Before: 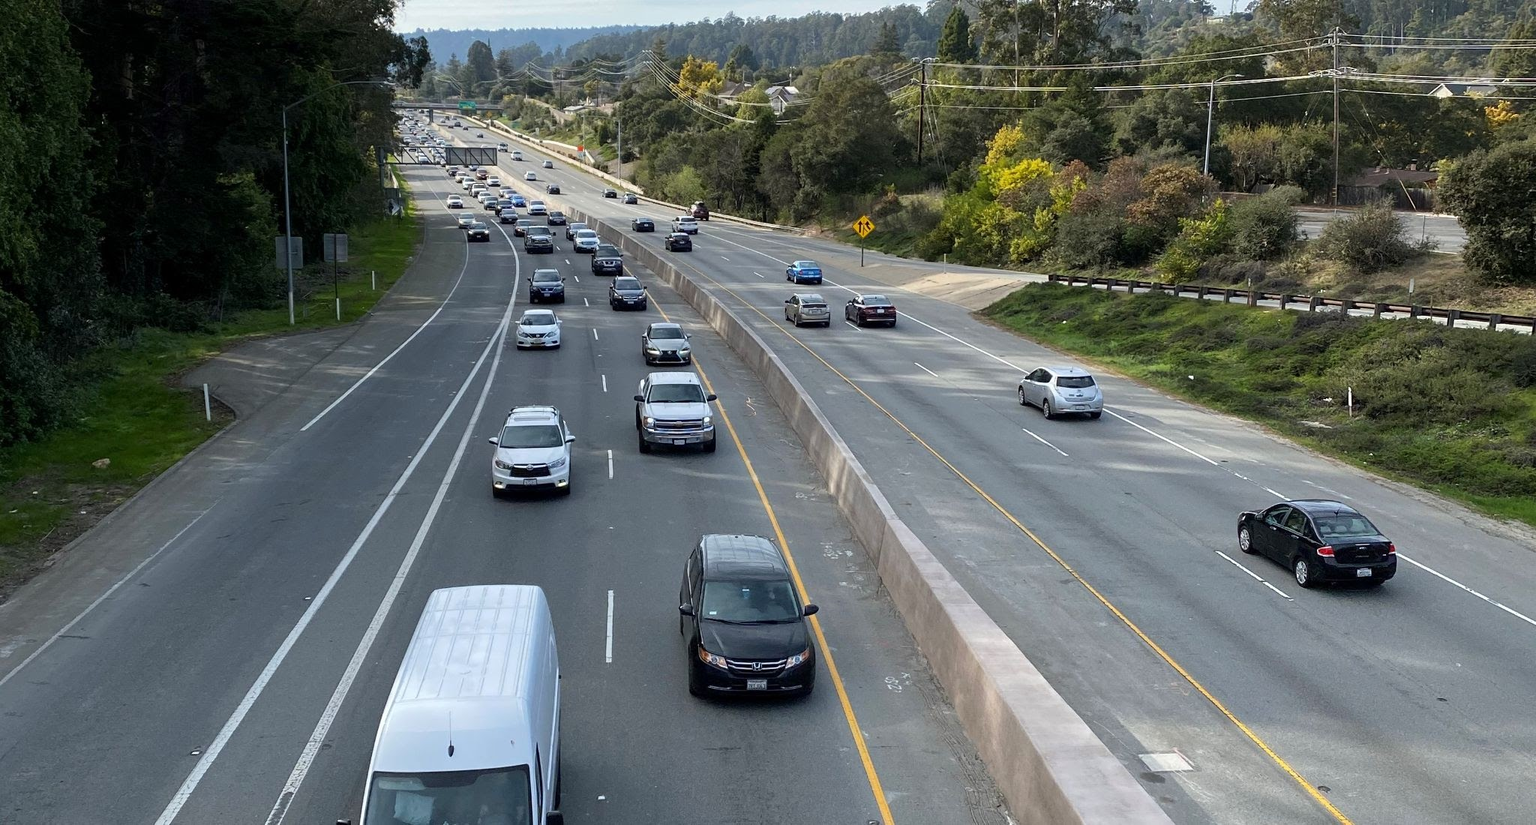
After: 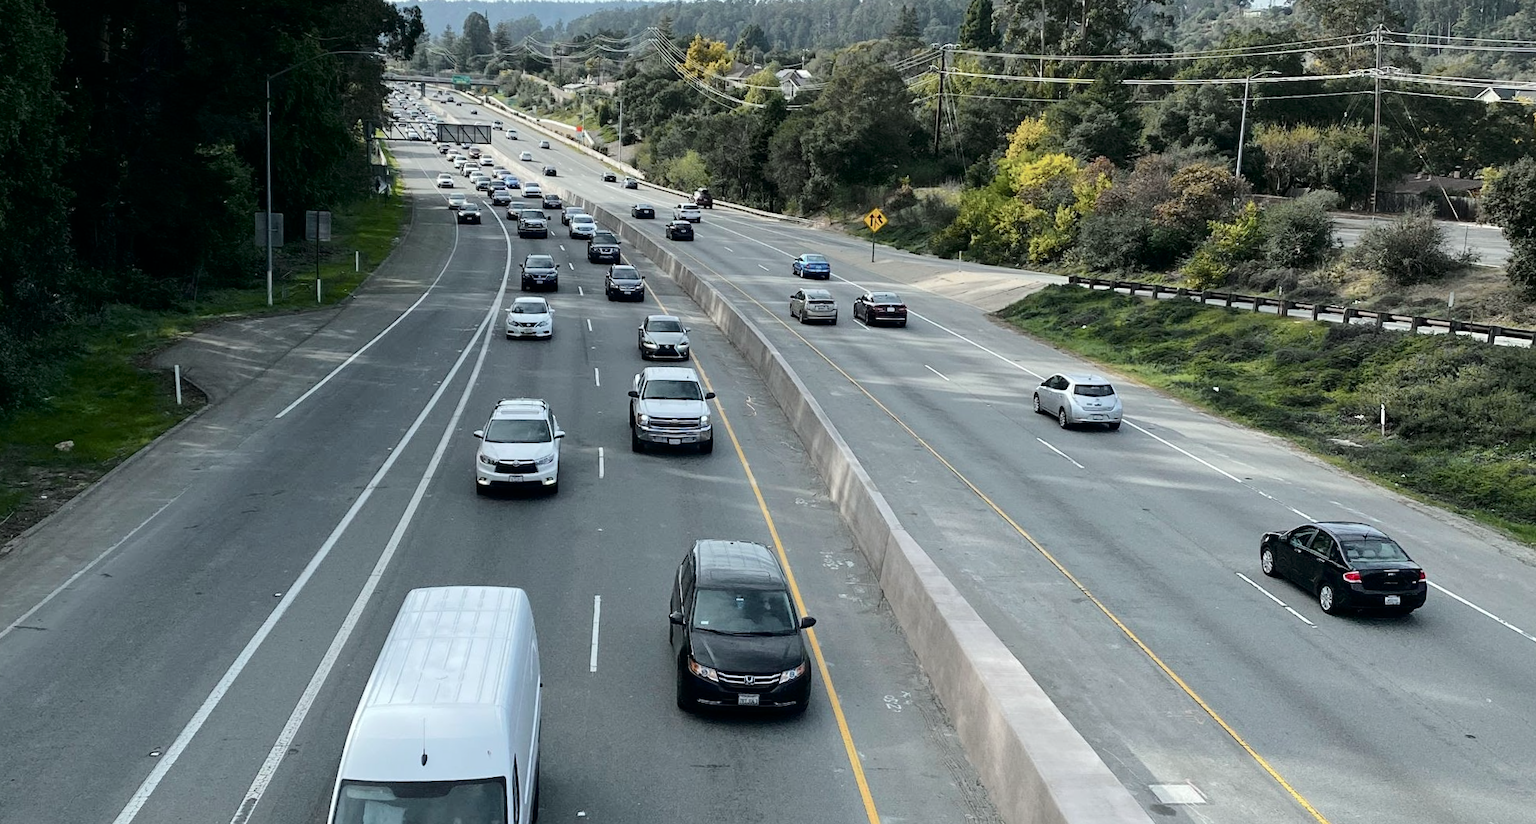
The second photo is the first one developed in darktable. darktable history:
tone curve: curves: ch0 [(0, 0) (0.081, 0.044) (0.185, 0.145) (0.283, 0.273) (0.405, 0.449) (0.495, 0.554) (0.686, 0.743) (0.826, 0.853) (0.978, 0.988)]; ch1 [(0, 0) (0.147, 0.166) (0.321, 0.362) (0.371, 0.402) (0.423, 0.426) (0.479, 0.472) (0.505, 0.497) (0.521, 0.506) (0.551, 0.546) (0.586, 0.571) (0.625, 0.638) (0.68, 0.715) (1, 1)]; ch2 [(0, 0) (0.346, 0.378) (0.404, 0.427) (0.502, 0.498) (0.531, 0.517) (0.547, 0.526) (0.582, 0.571) (0.629, 0.626) (0.717, 0.678) (1, 1)], color space Lab, independent channels, preserve colors none
contrast brightness saturation: saturation -0.05
crop and rotate: angle -1.69°
